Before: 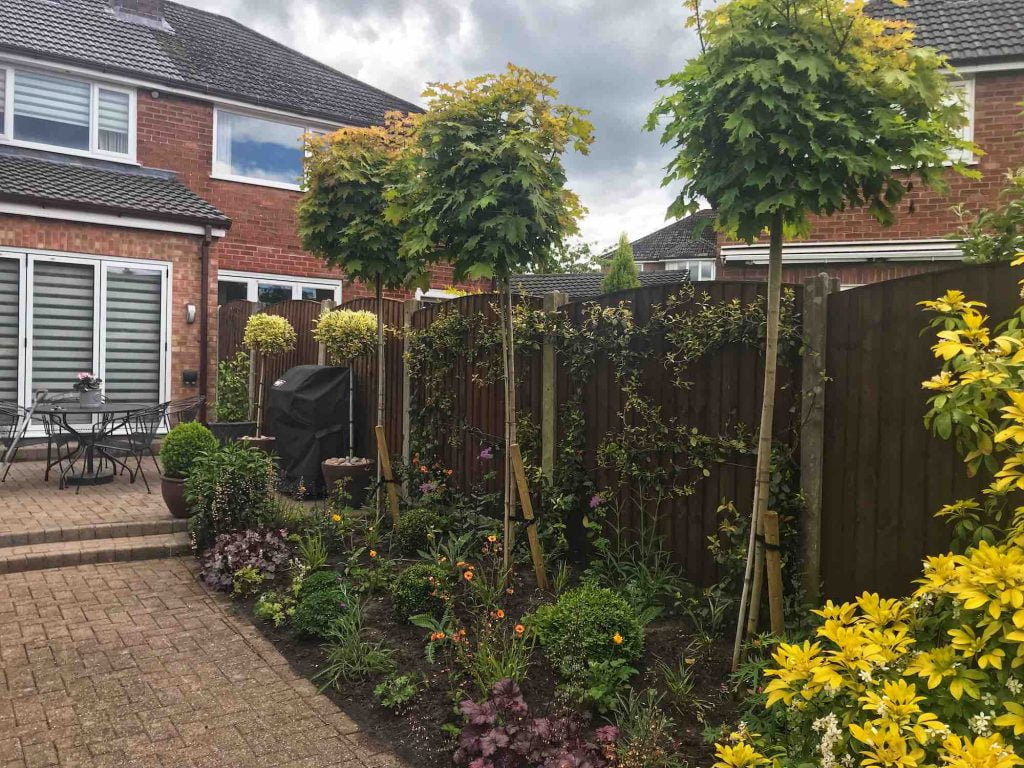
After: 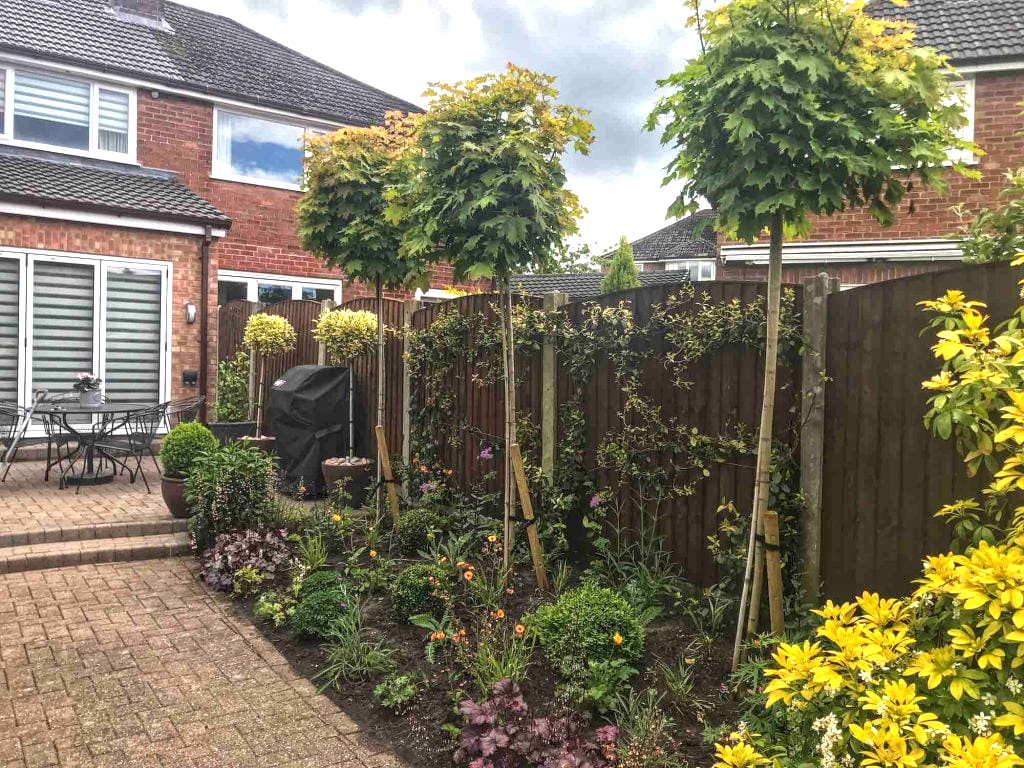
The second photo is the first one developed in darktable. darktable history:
local contrast: on, module defaults
exposure: exposure 0.661 EV, compensate highlight preservation false
